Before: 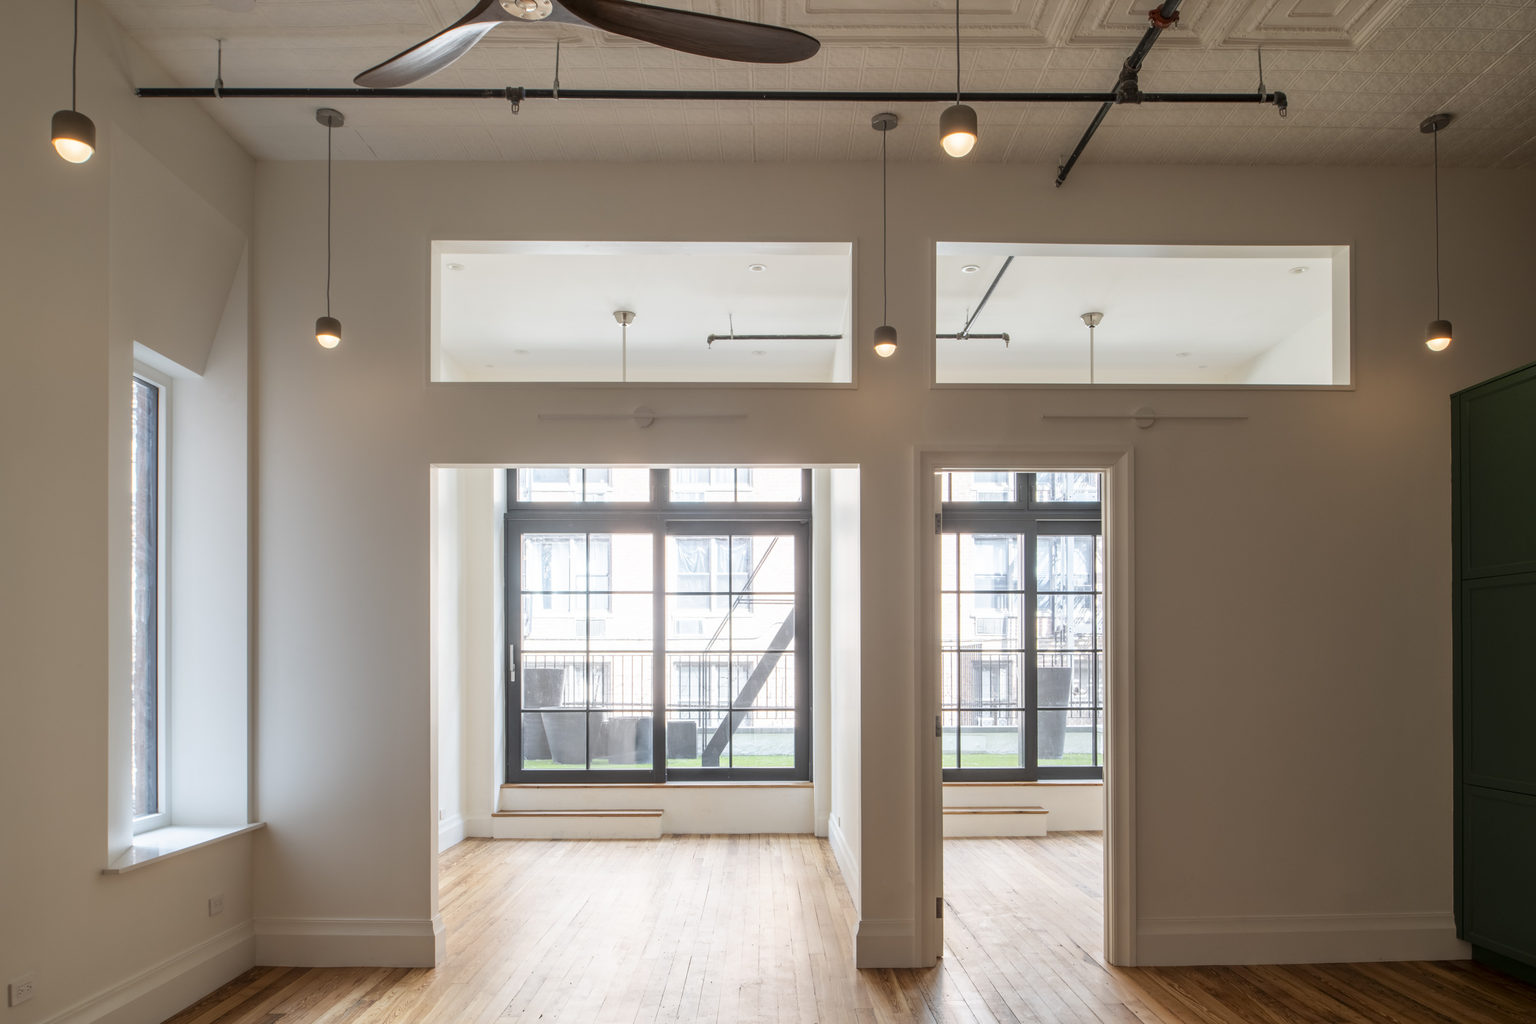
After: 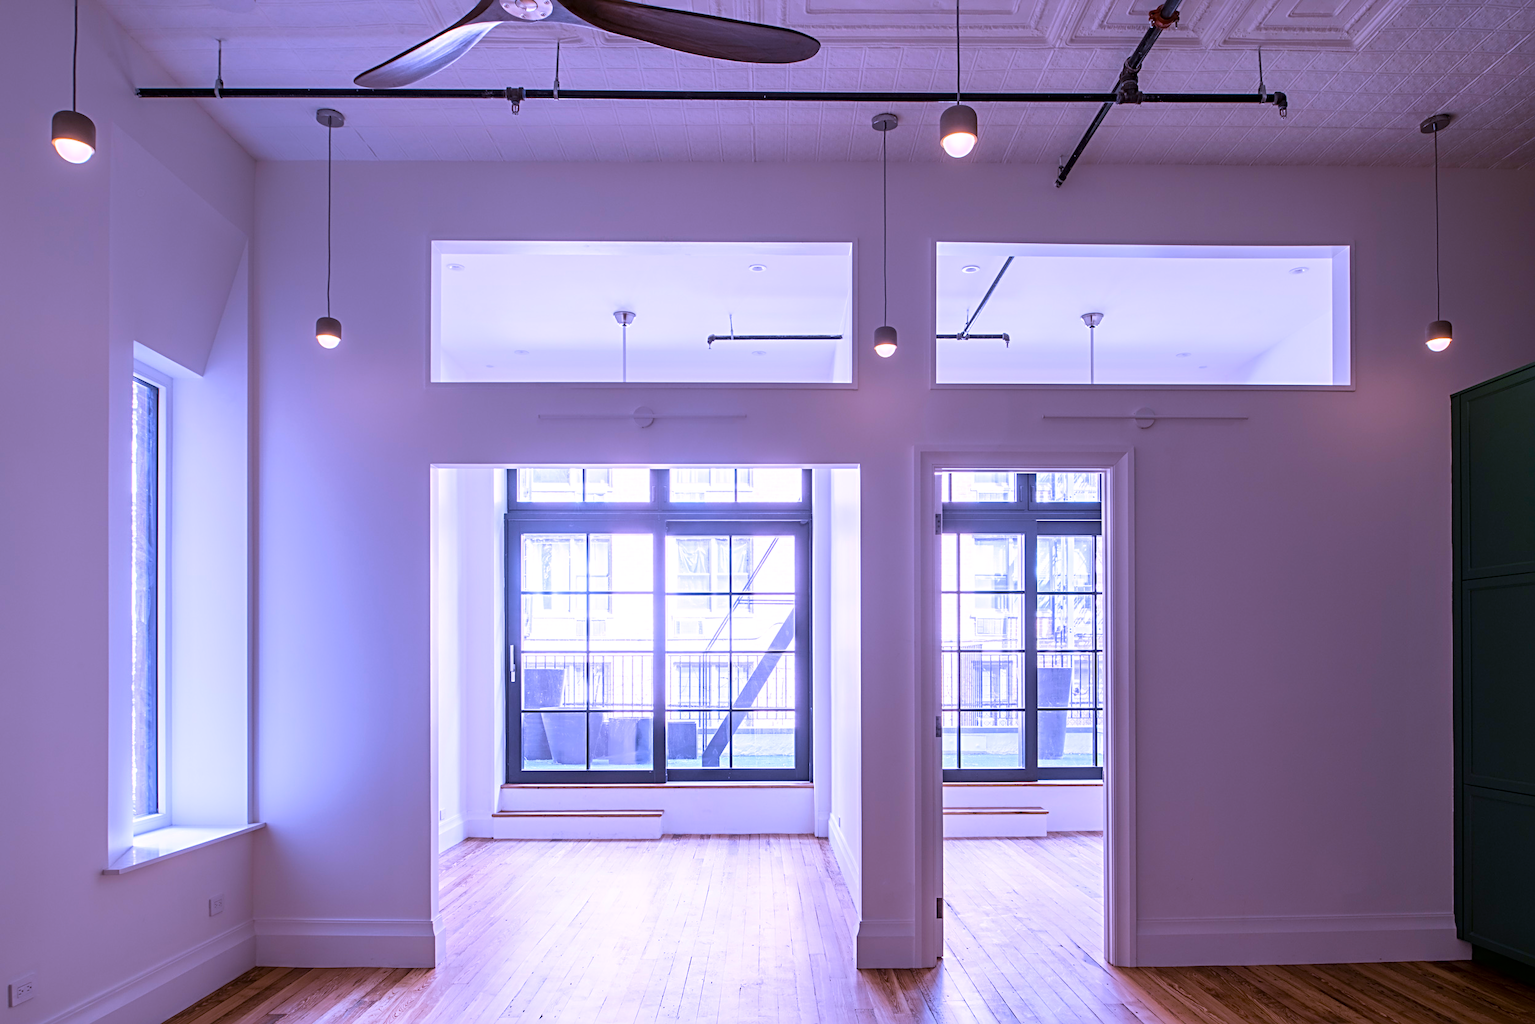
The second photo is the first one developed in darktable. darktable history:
white balance: red 0.98, blue 1.61
velvia: on, module defaults
sharpen: radius 4
